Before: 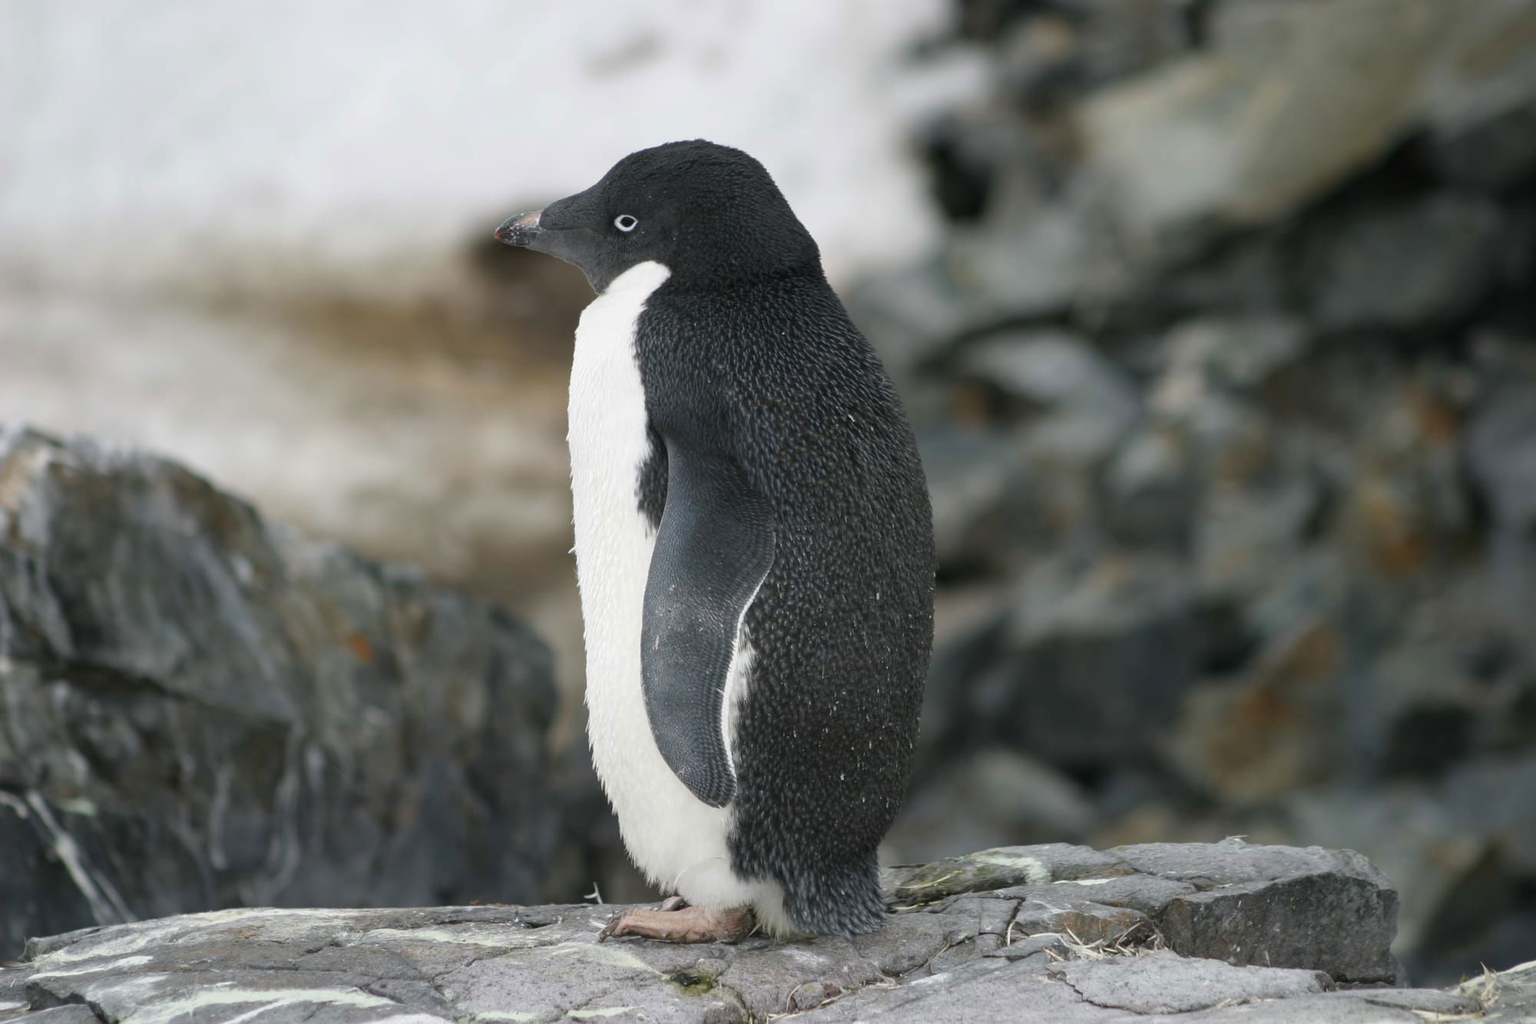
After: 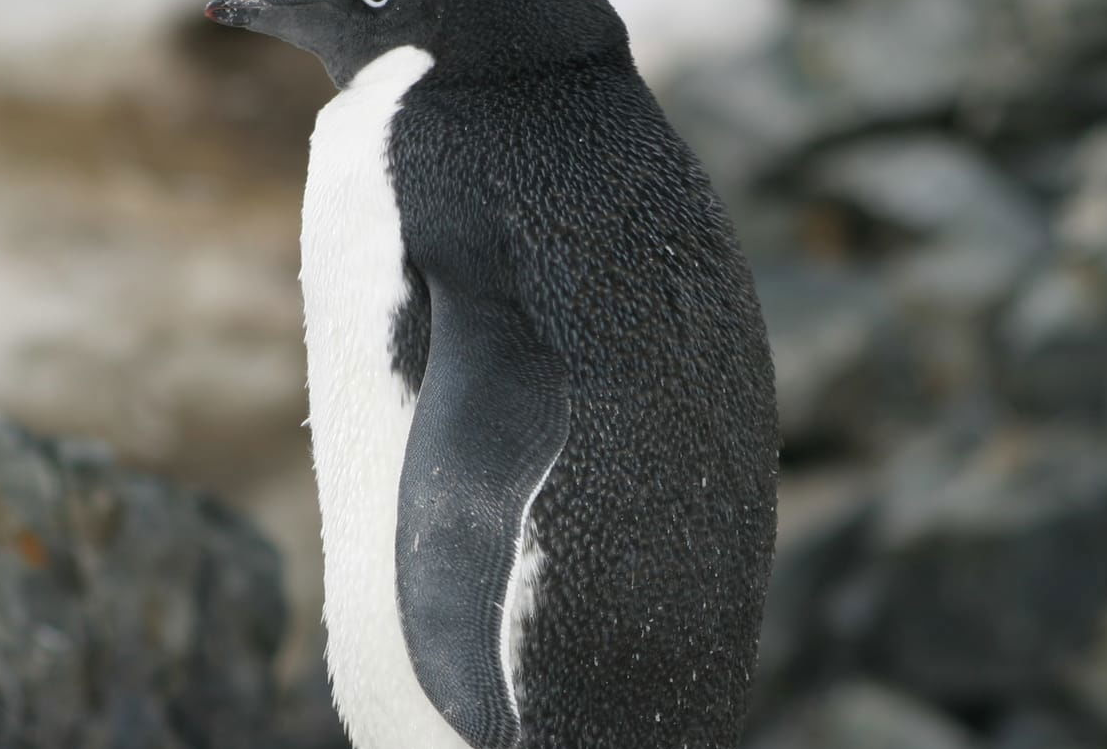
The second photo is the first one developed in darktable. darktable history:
crop and rotate: left 21.979%, top 22.112%, right 22.627%, bottom 21.663%
